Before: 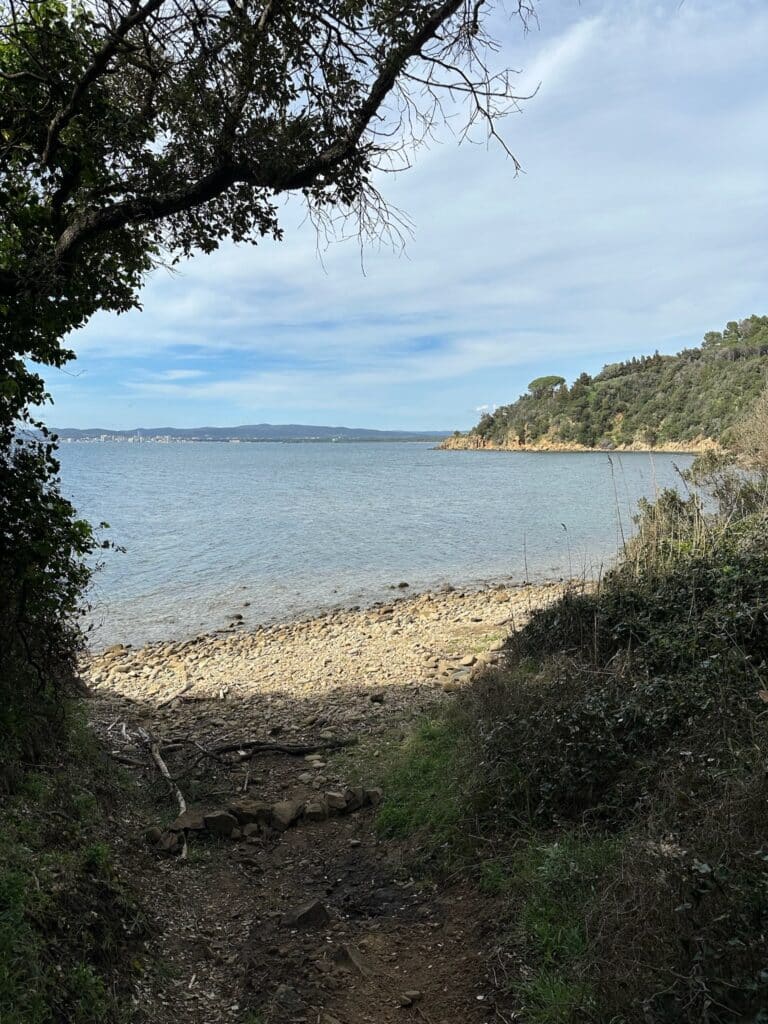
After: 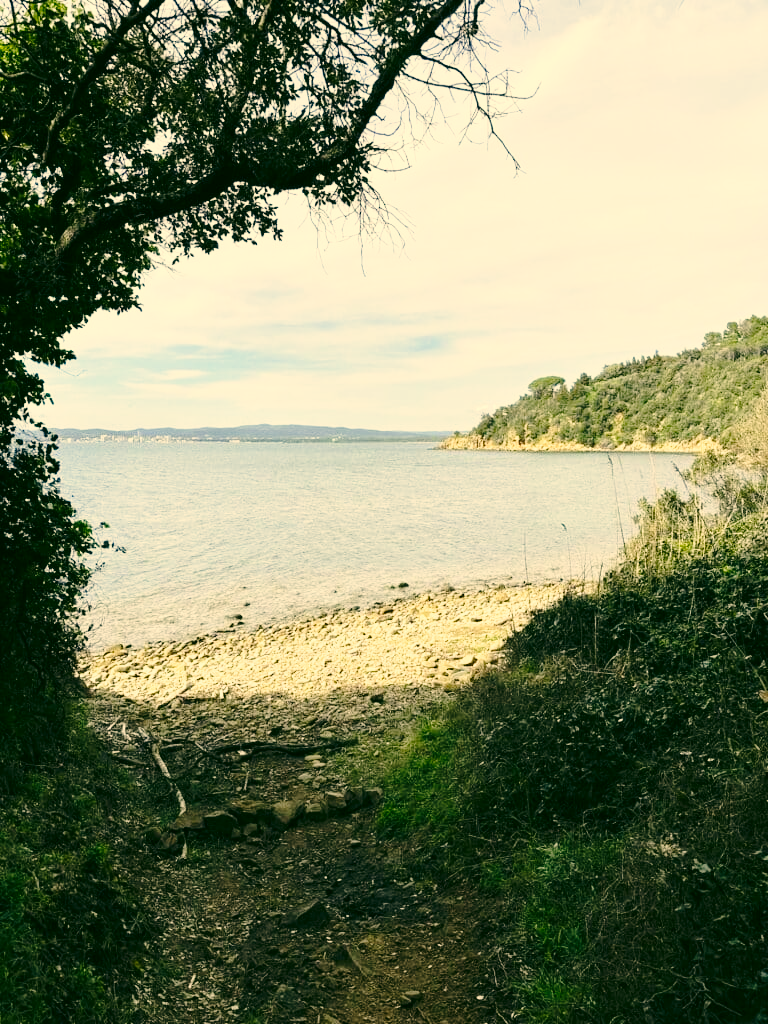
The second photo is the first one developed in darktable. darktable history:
white balance: emerald 1
base curve: curves: ch0 [(0, 0) (0.032, 0.037) (0.105, 0.228) (0.435, 0.76) (0.856, 0.983) (1, 1)], preserve colors none
color correction: highlights a* 5.3, highlights b* 24.26, shadows a* -15.58, shadows b* 4.02
